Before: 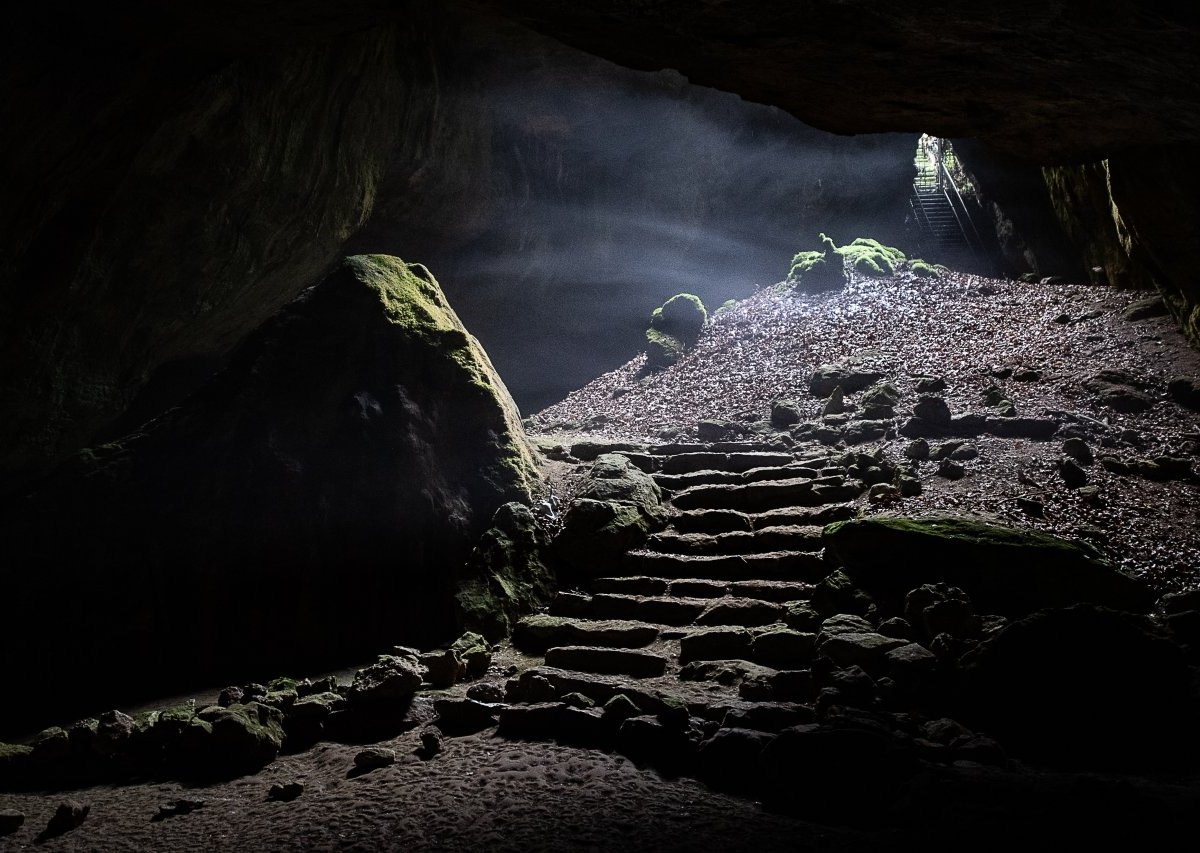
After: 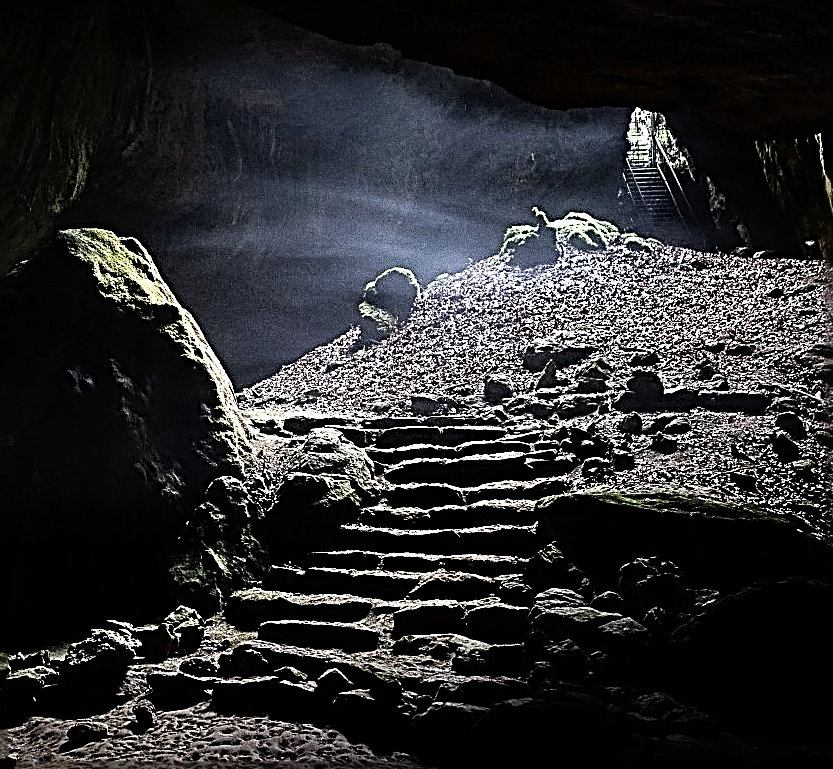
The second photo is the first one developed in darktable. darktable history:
crop and rotate: left 23.963%, top 3.236%, right 6.585%, bottom 6.497%
sharpen: radius 3.164, amount 1.726
tone equalizer: -8 EV -0.714 EV, -7 EV -0.724 EV, -6 EV -0.626 EV, -5 EV -0.404 EV, -3 EV 0.377 EV, -2 EV 0.6 EV, -1 EV 0.684 EV, +0 EV 0.745 EV
